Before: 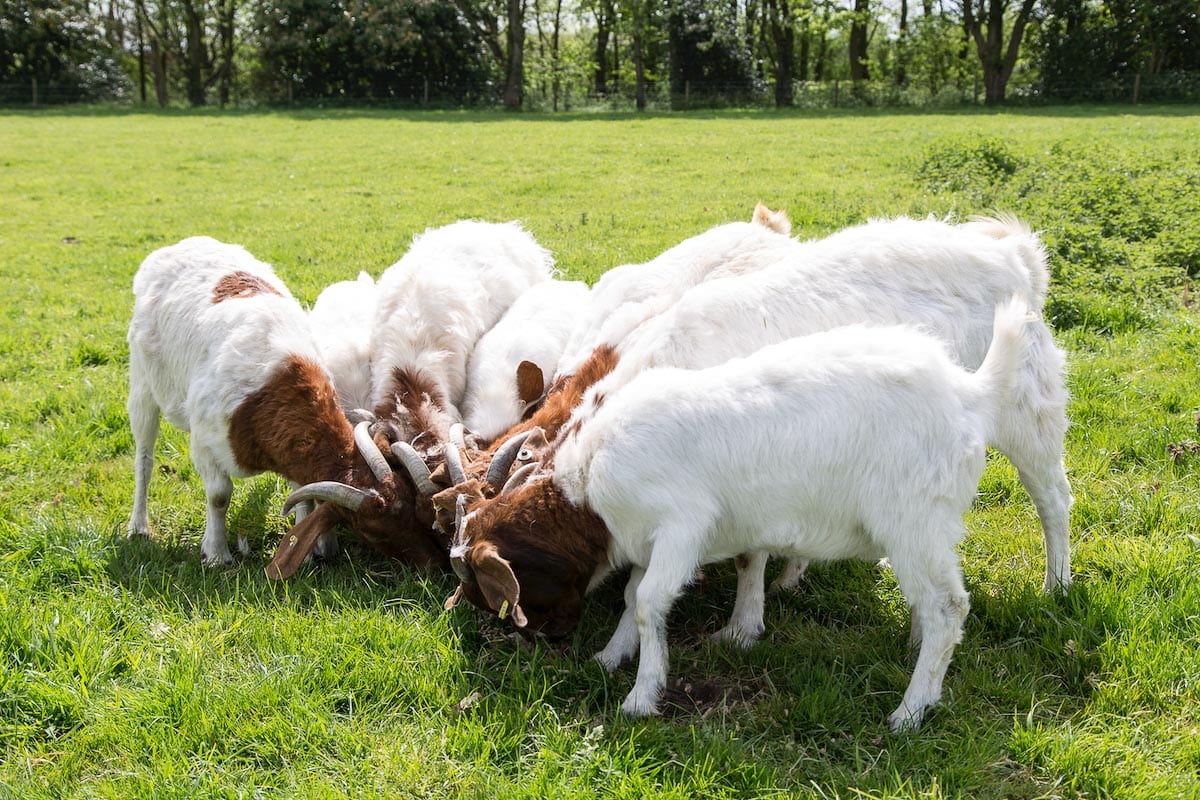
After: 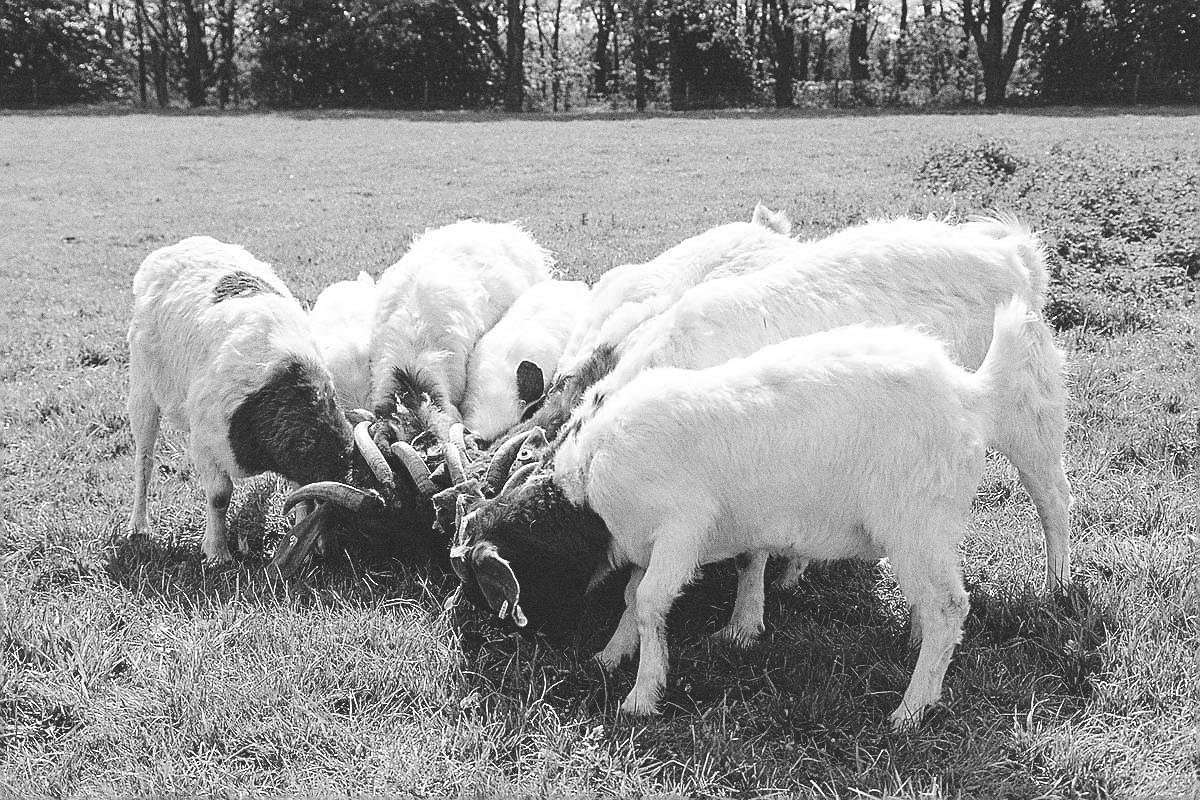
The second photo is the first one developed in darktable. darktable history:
tone curve: curves: ch0 [(0, 0) (0.915, 0.89) (1, 1)]
exposure: compensate highlight preservation false
grain: coarseness 0.09 ISO, strength 40%
sharpen: radius 1.4, amount 1.25, threshold 0.7
contrast brightness saturation: saturation -1
base curve: curves: ch0 [(0, 0.024) (0.055, 0.065) (0.121, 0.166) (0.236, 0.319) (0.693, 0.726) (1, 1)], preserve colors none
